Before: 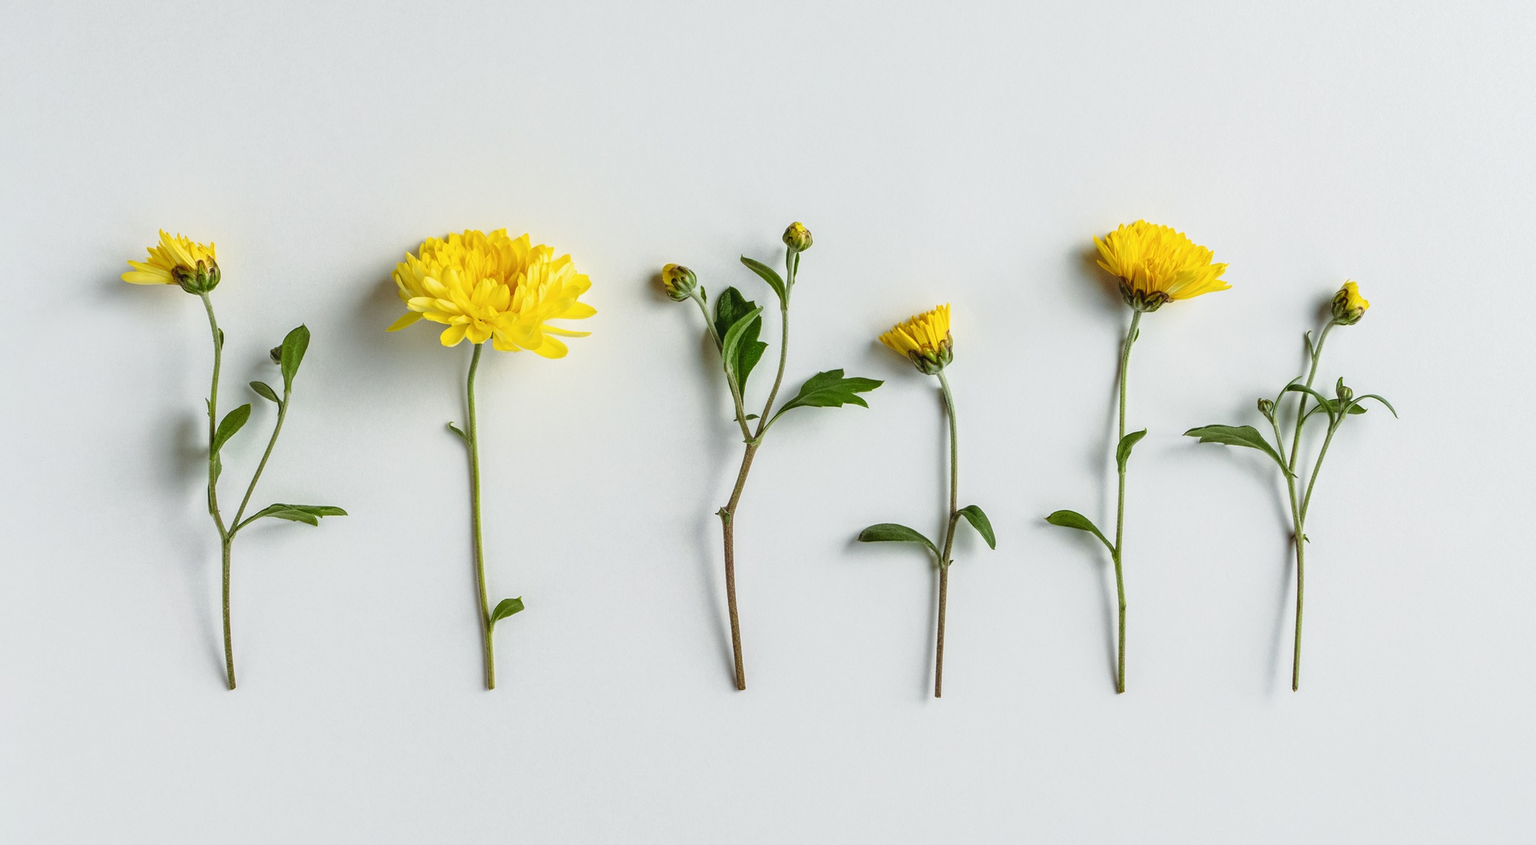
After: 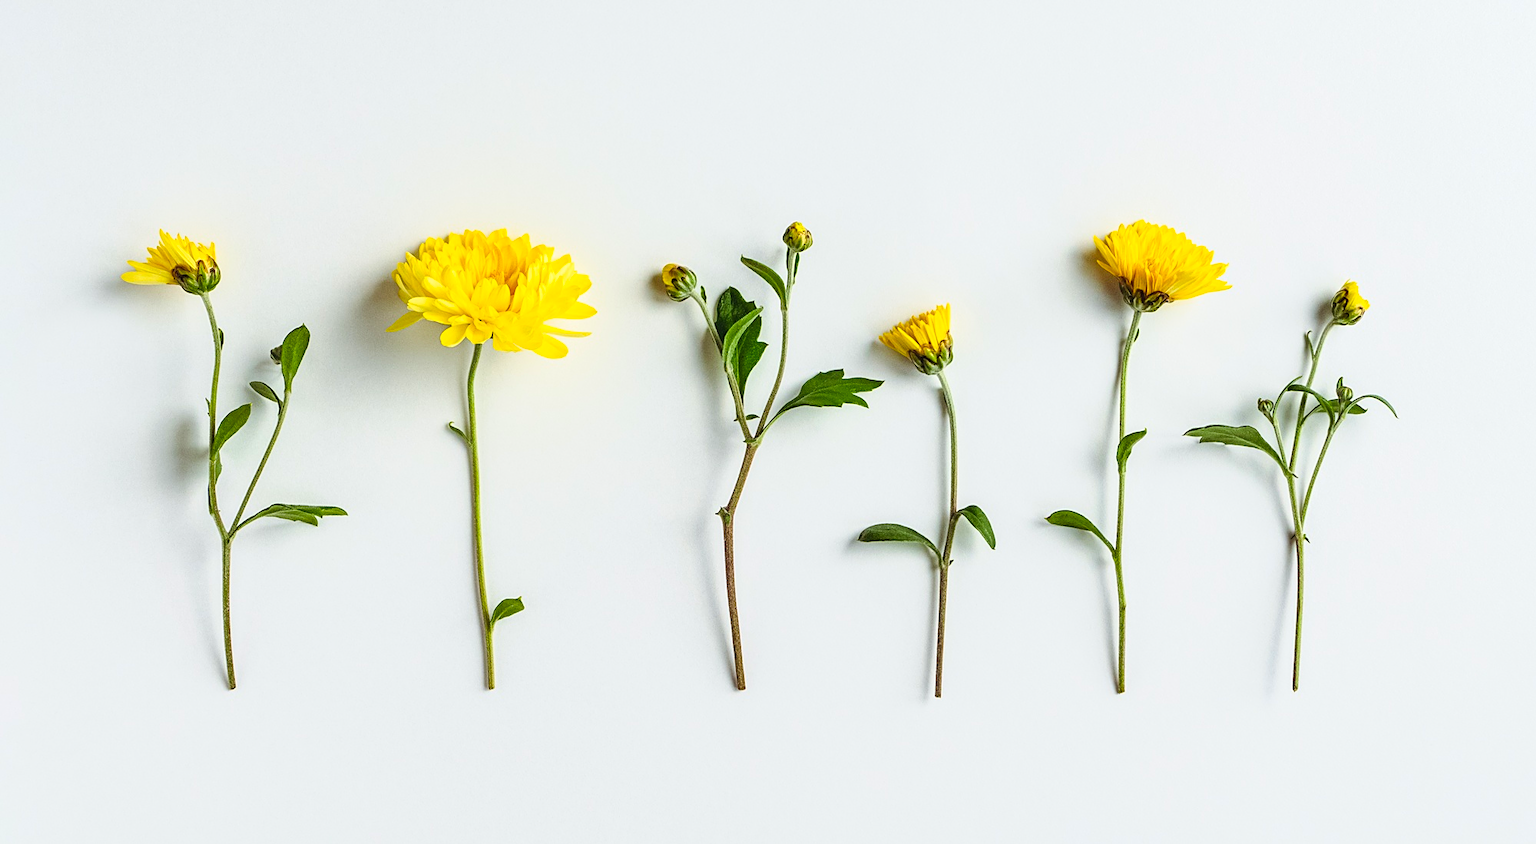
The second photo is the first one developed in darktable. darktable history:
contrast brightness saturation: contrast 0.2, brightness 0.16, saturation 0.22
color balance rgb: shadows fall-off 101%, linear chroma grading › mid-tones 7.63%, perceptual saturation grading › mid-tones 11.68%, mask middle-gray fulcrum 22.45%, global vibrance 10.11%, saturation formula JzAzBz (2021)
sharpen: on, module defaults
